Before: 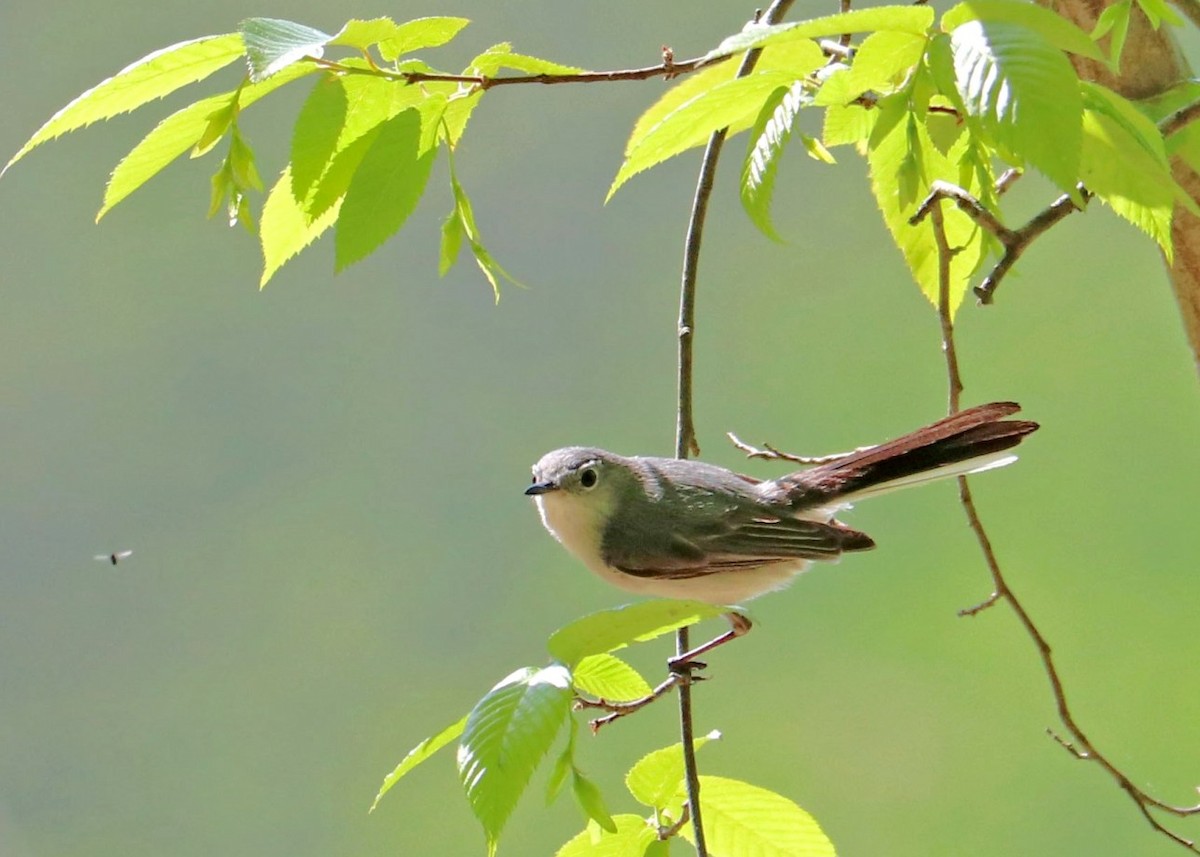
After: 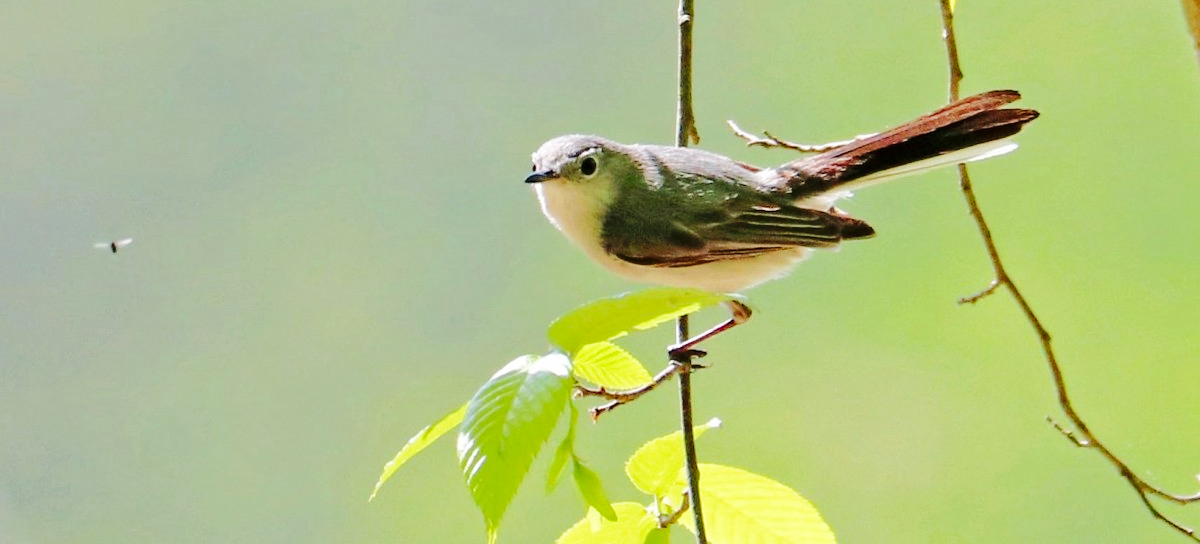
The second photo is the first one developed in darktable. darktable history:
crop and rotate: top 36.435%
base curve: curves: ch0 [(0, 0) (0.036, 0.025) (0.121, 0.166) (0.206, 0.329) (0.605, 0.79) (1, 1)], preserve colors none
